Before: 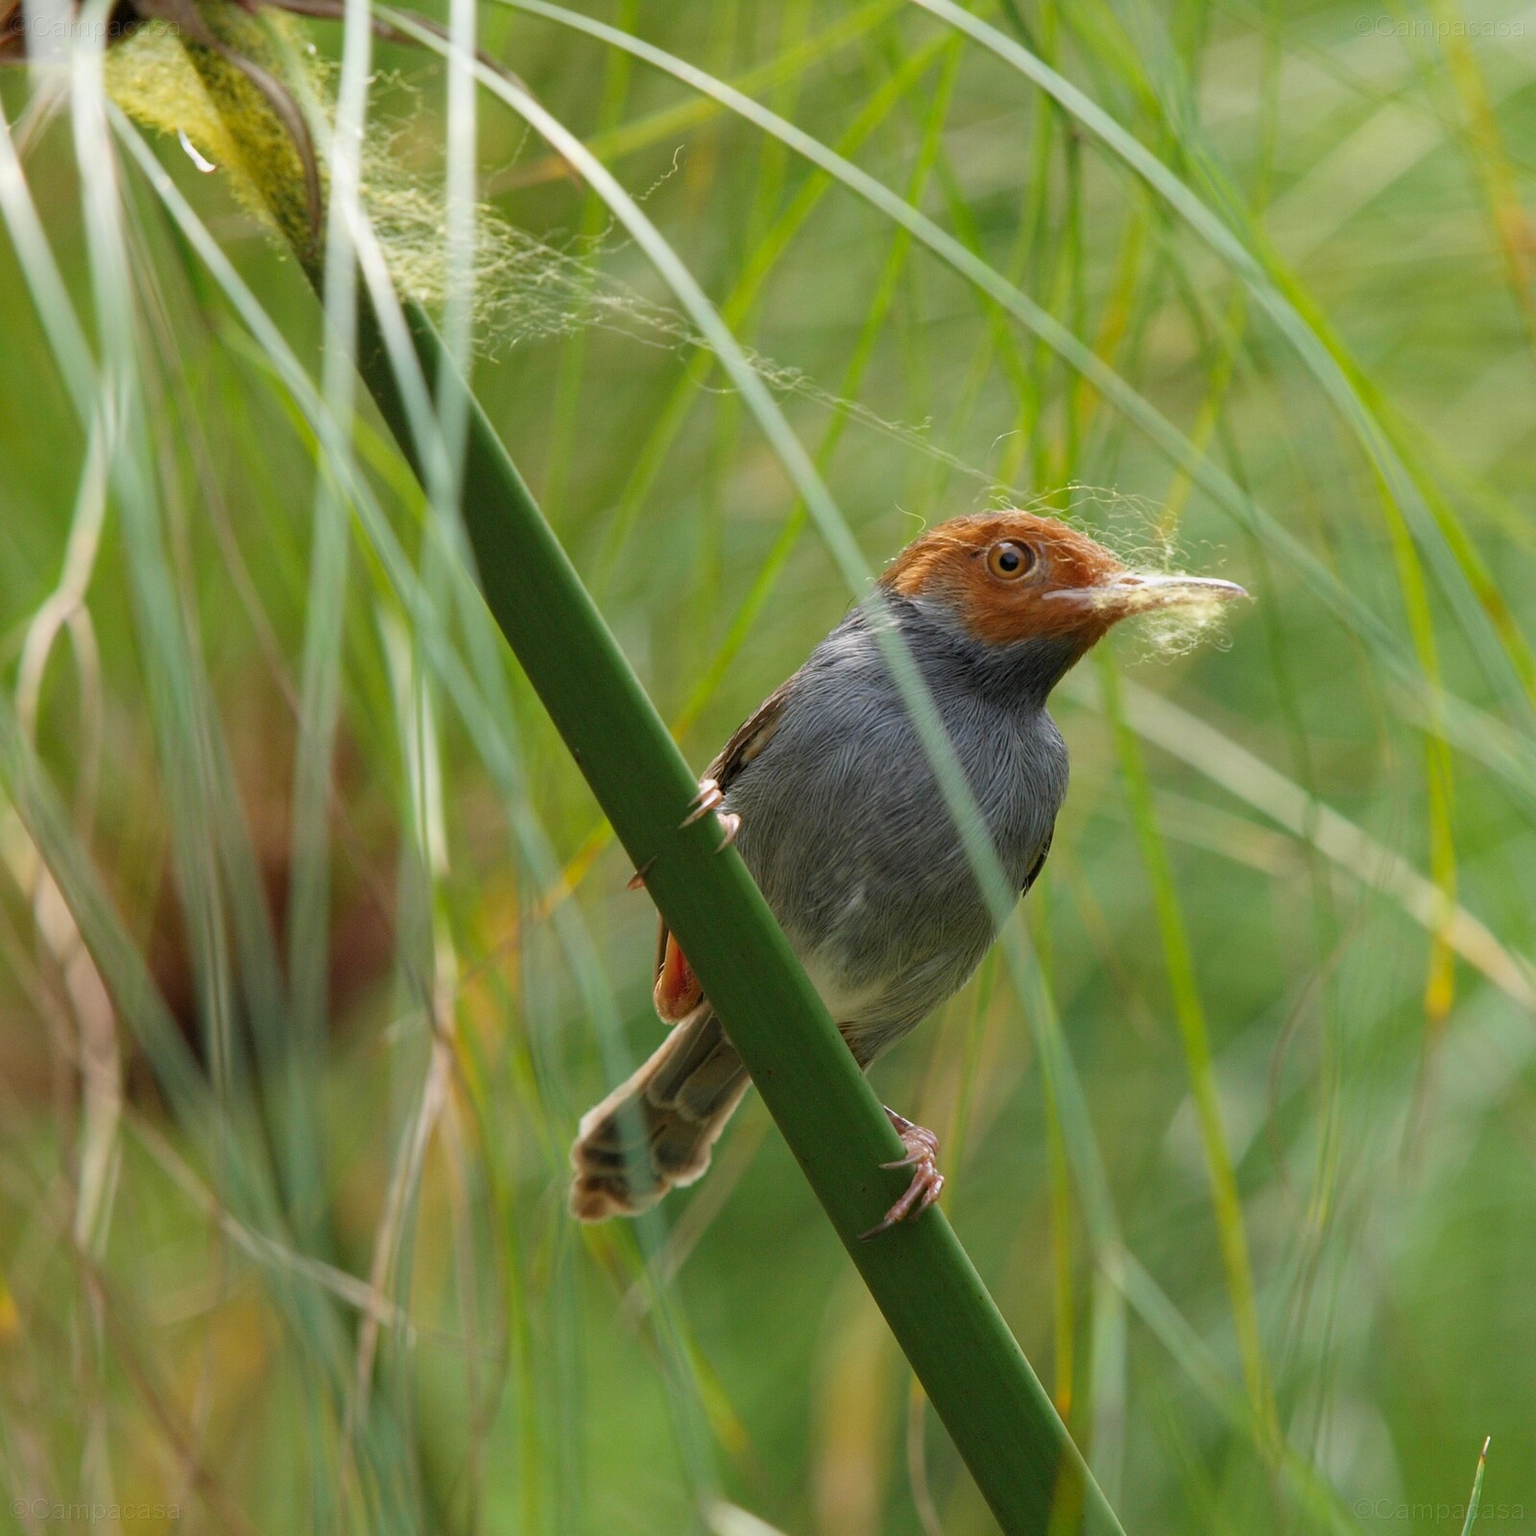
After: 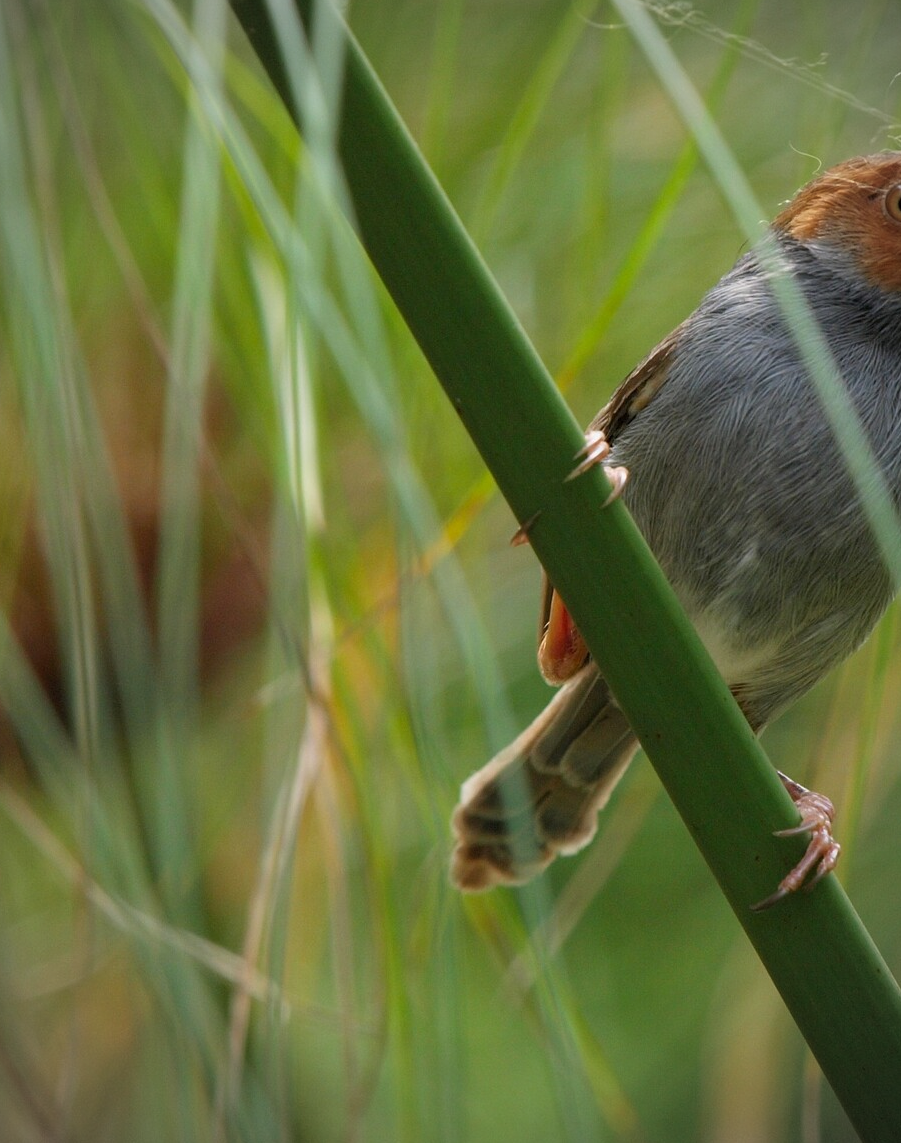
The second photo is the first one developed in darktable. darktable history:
white balance: emerald 1
crop: left 8.966%, top 23.852%, right 34.699%, bottom 4.703%
vignetting: on, module defaults
